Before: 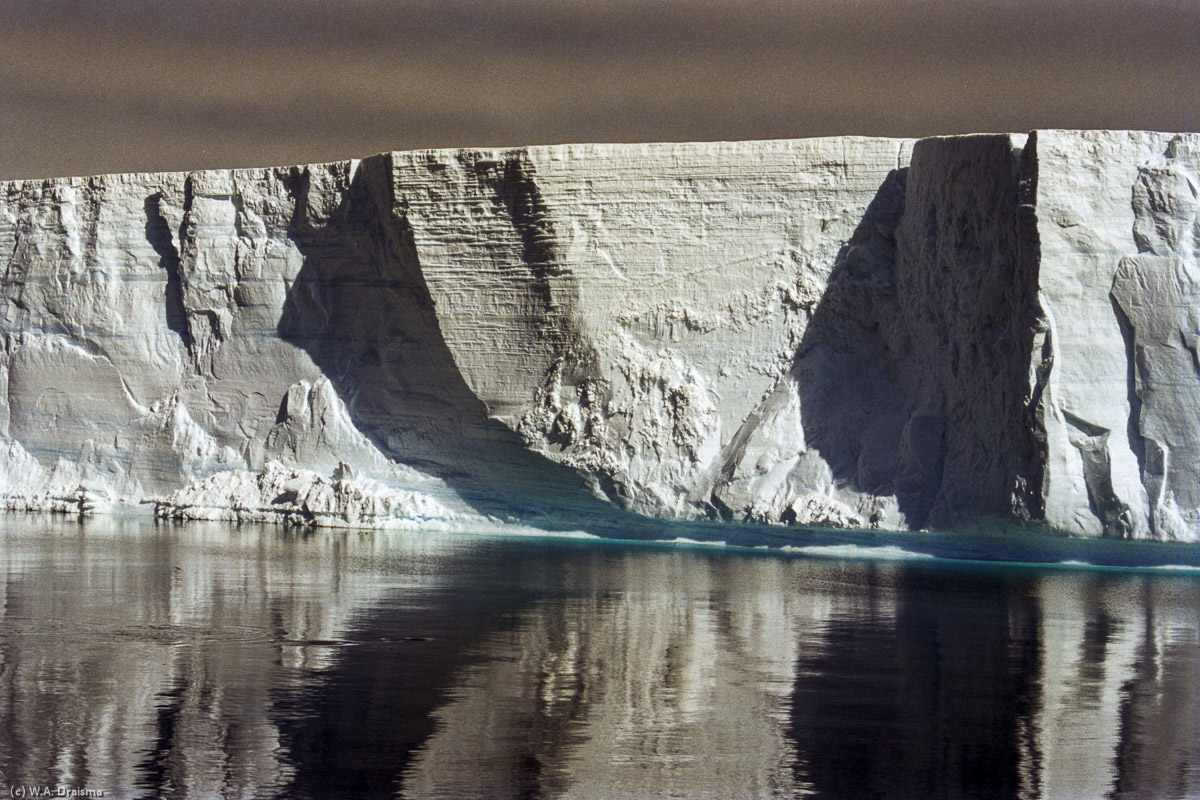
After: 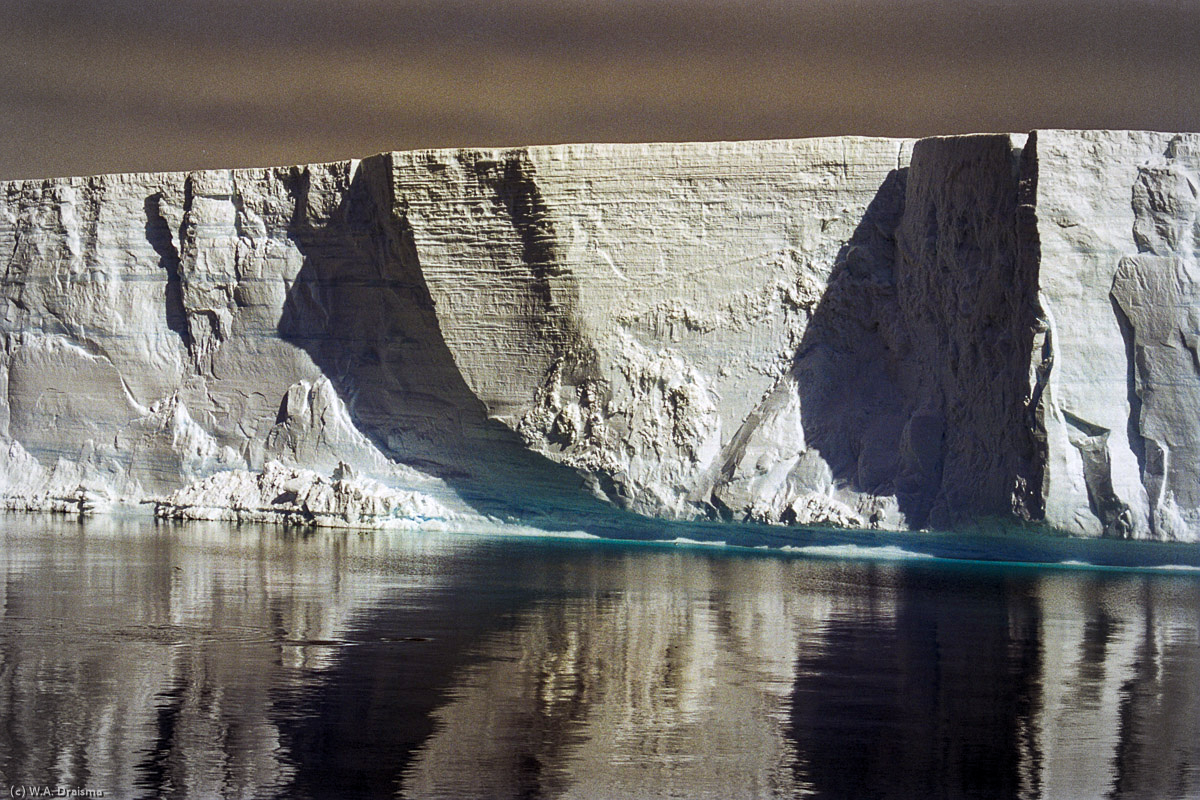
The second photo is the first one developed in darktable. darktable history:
color balance rgb: highlights gain › chroma 0.251%, highlights gain › hue 331.96°, perceptual saturation grading › global saturation 29.354%
vignetting: brightness -0.269, automatic ratio true, unbound false
sharpen: radius 1.314, amount 0.295, threshold 0.093
exposure: compensate highlight preservation false
